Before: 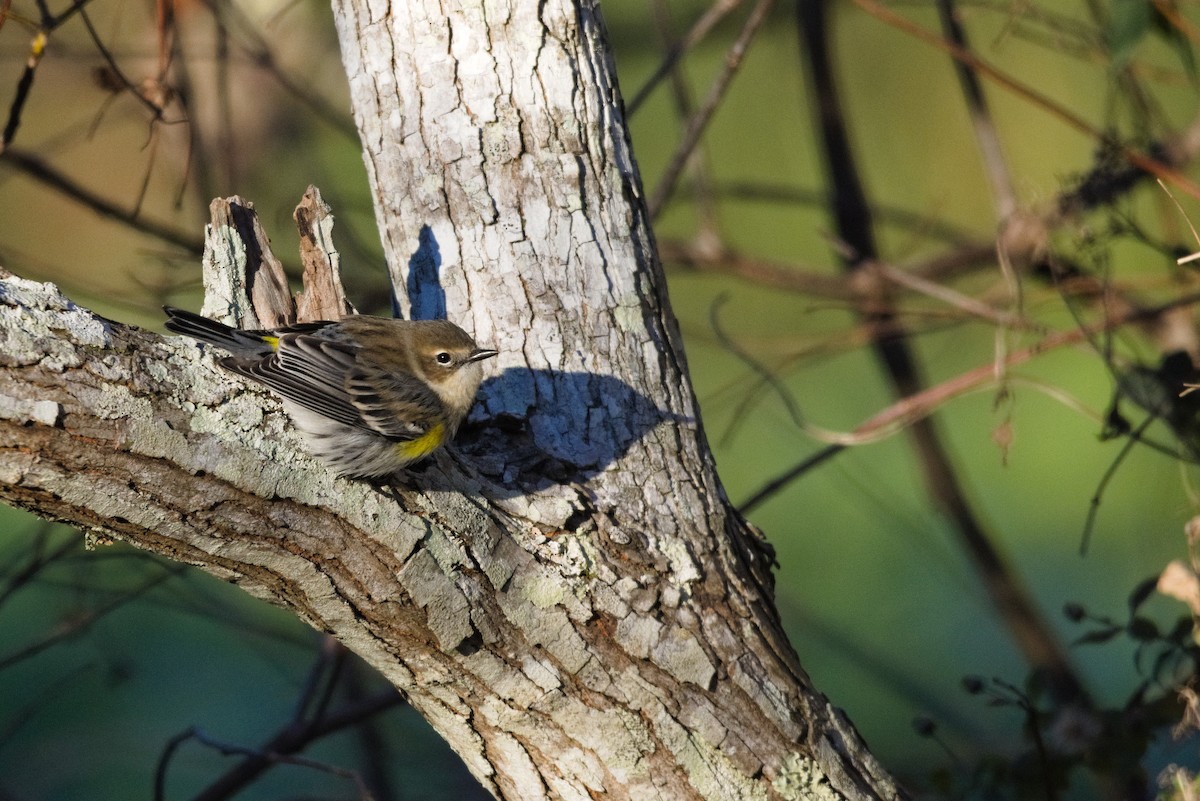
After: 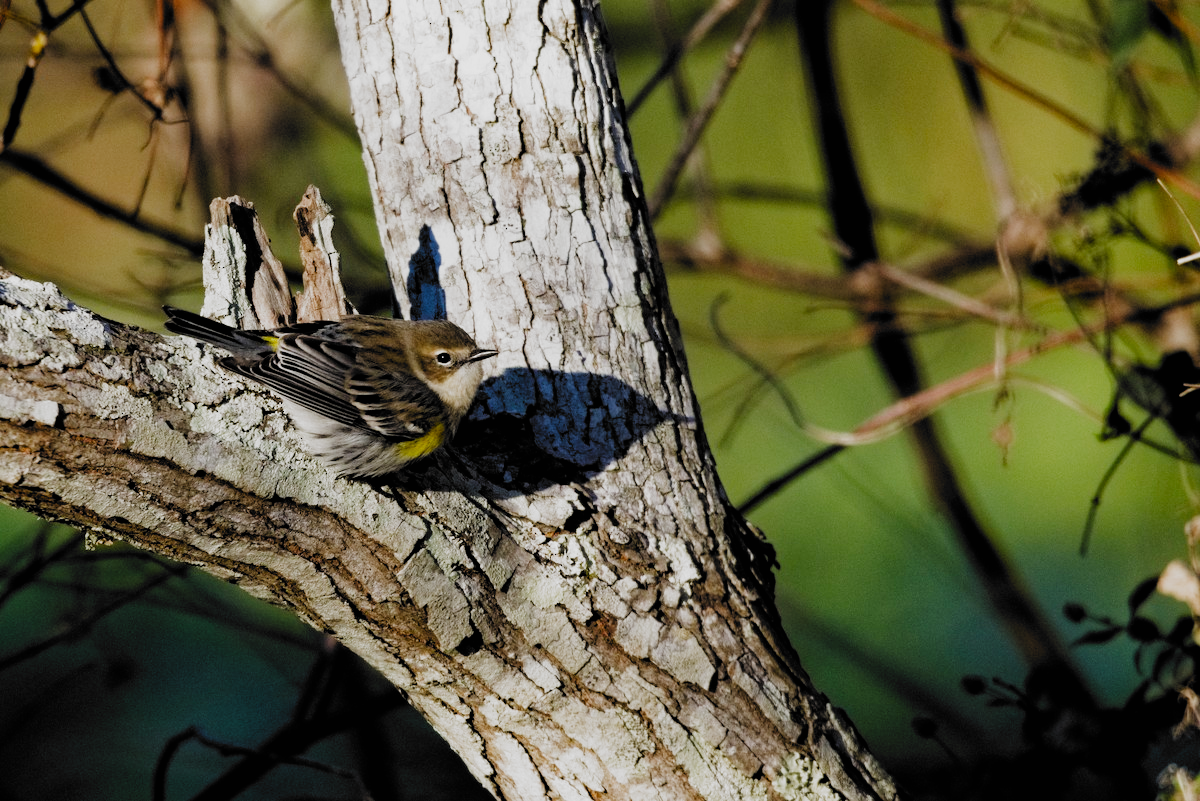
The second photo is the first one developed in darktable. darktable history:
filmic rgb: black relative exposure -5.07 EV, white relative exposure 4 EV, hardness 2.9, contrast 1.298, highlights saturation mix -31.41%, add noise in highlights 0.001, preserve chrominance no, color science v3 (2019), use custom middle-gray values true, contrast in highlights soft
